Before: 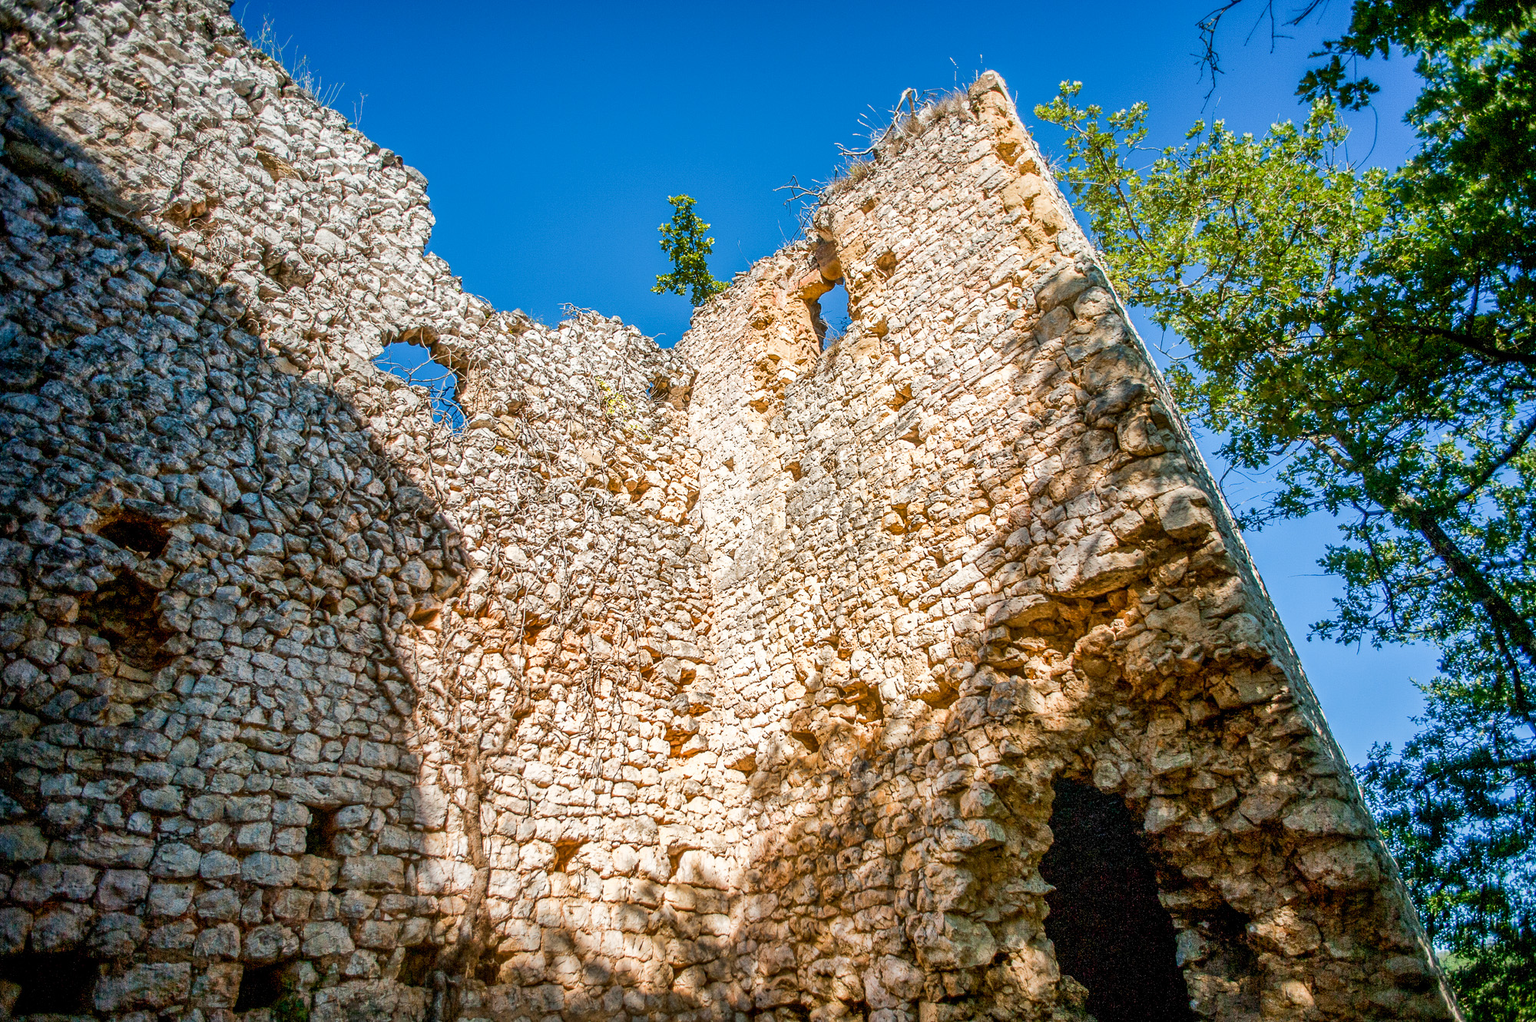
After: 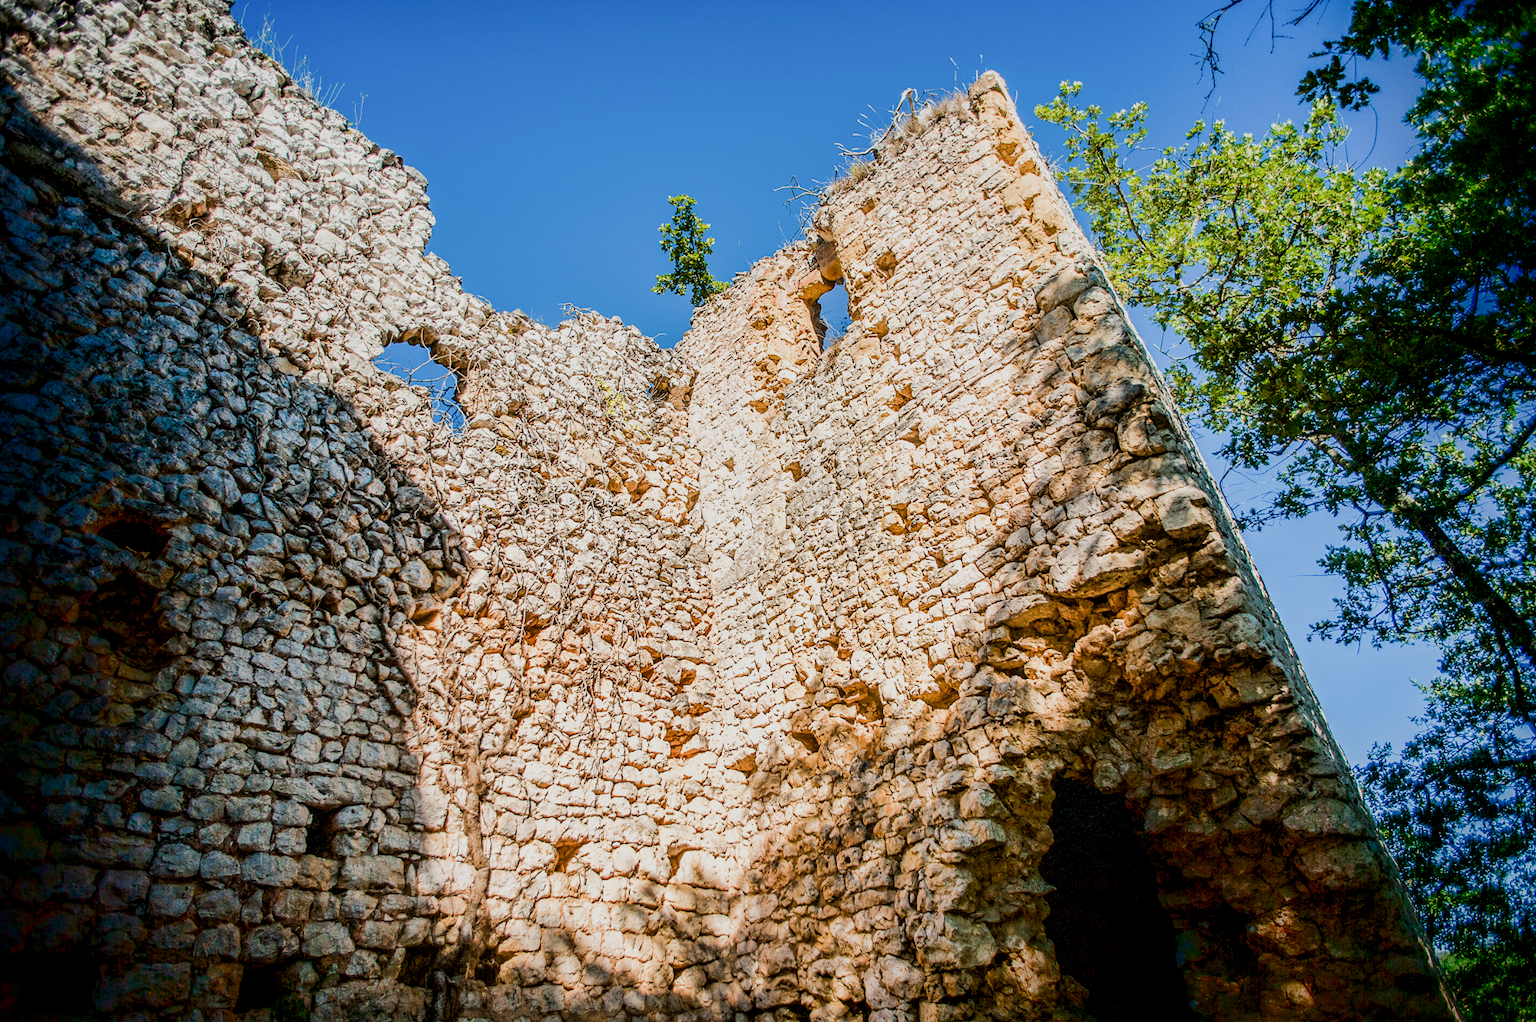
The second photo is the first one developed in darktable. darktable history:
filmic rgb: black relative exposure -7.3 EV, white relative exposure 5.08 EV, hardness 3.22
tone equalizer: -8 EV -0.447 EV, -7 EV -0.42 EV, -6 EV -0.294 EV, -5 EV -0.207 EV, -3 EV 0.199 EV, -2 EV 0.31 EV, -1 EV 0.37 EV, +0 EV 0.435 EV, edges refinement/feathering 500, mask exposure compensation -1.57 EV, preserve details no
shadows and highlights: shadows -86.46, highlights -35.83, soften with gaussian
exposure: exposure 0.252 EV, compensate exposure bias true, compensate highlight preservation false
